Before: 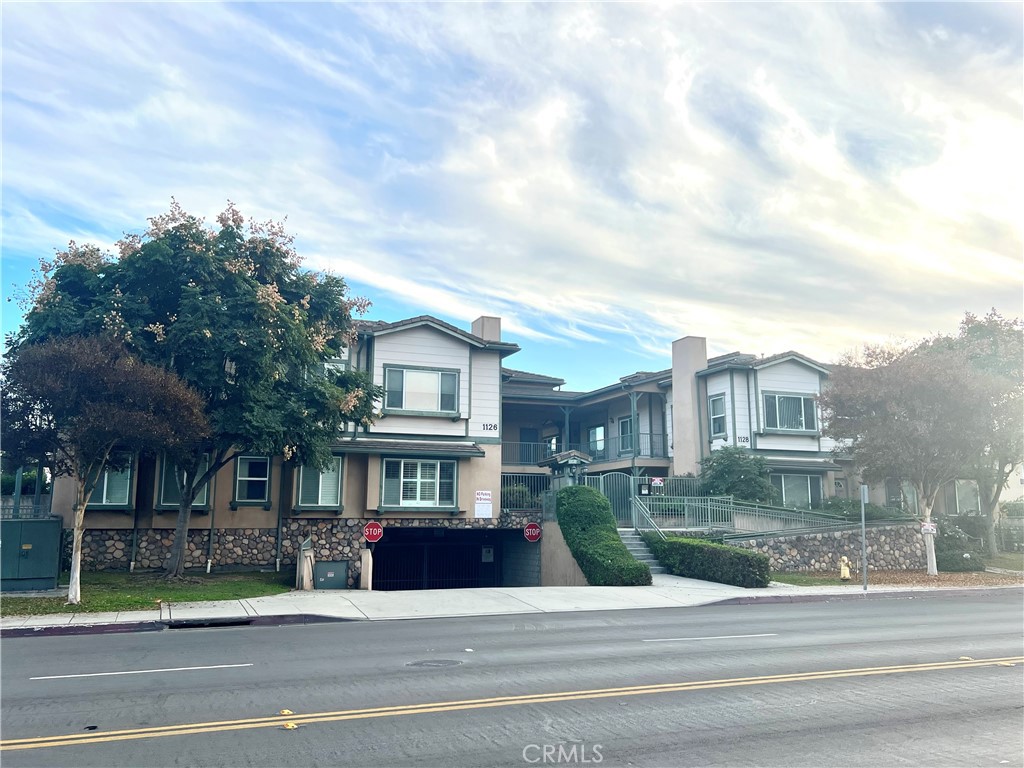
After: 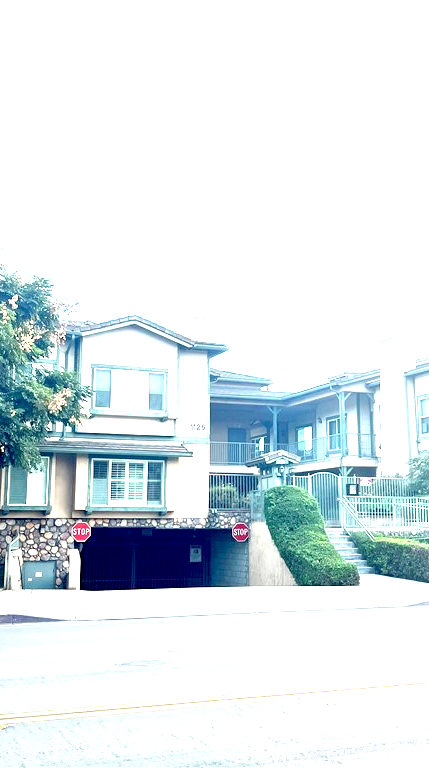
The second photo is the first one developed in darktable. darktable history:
crop: left 28.551%, right 29.509%
exposure: black level correction 0.006, exposure 2.083 EV, compensate highlight preservation false
